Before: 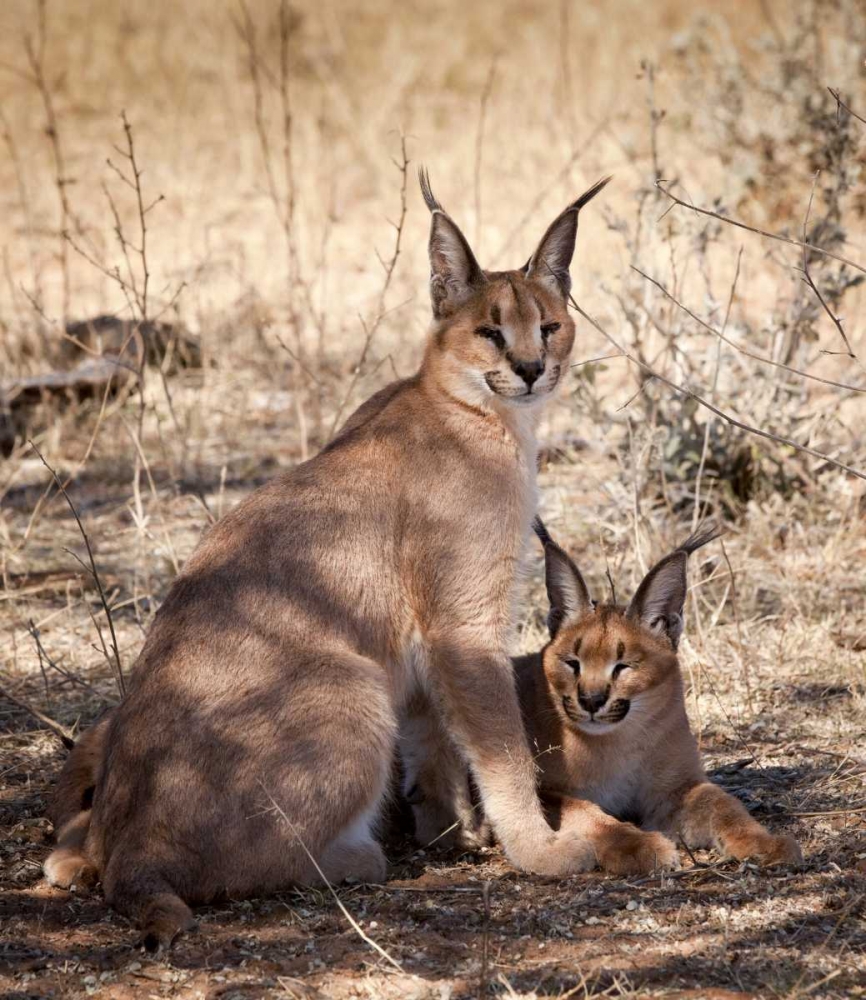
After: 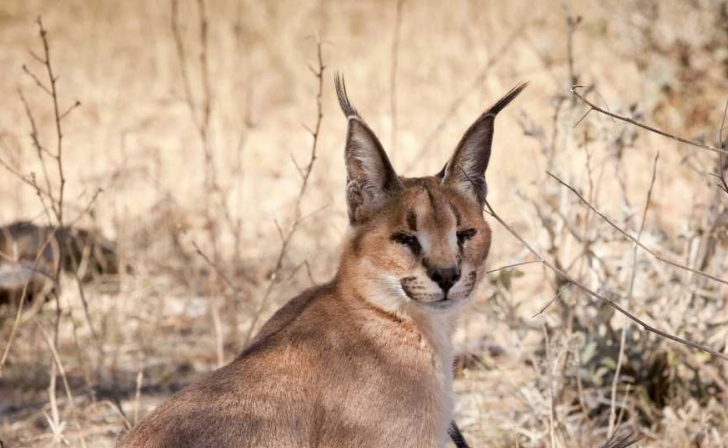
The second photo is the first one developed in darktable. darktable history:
crop and rotate: left 9.715%, top 9.424%, right 6.129%, bottom 45.686%
exposure: exposure -0.003 EV, compensate highlight preservation false
